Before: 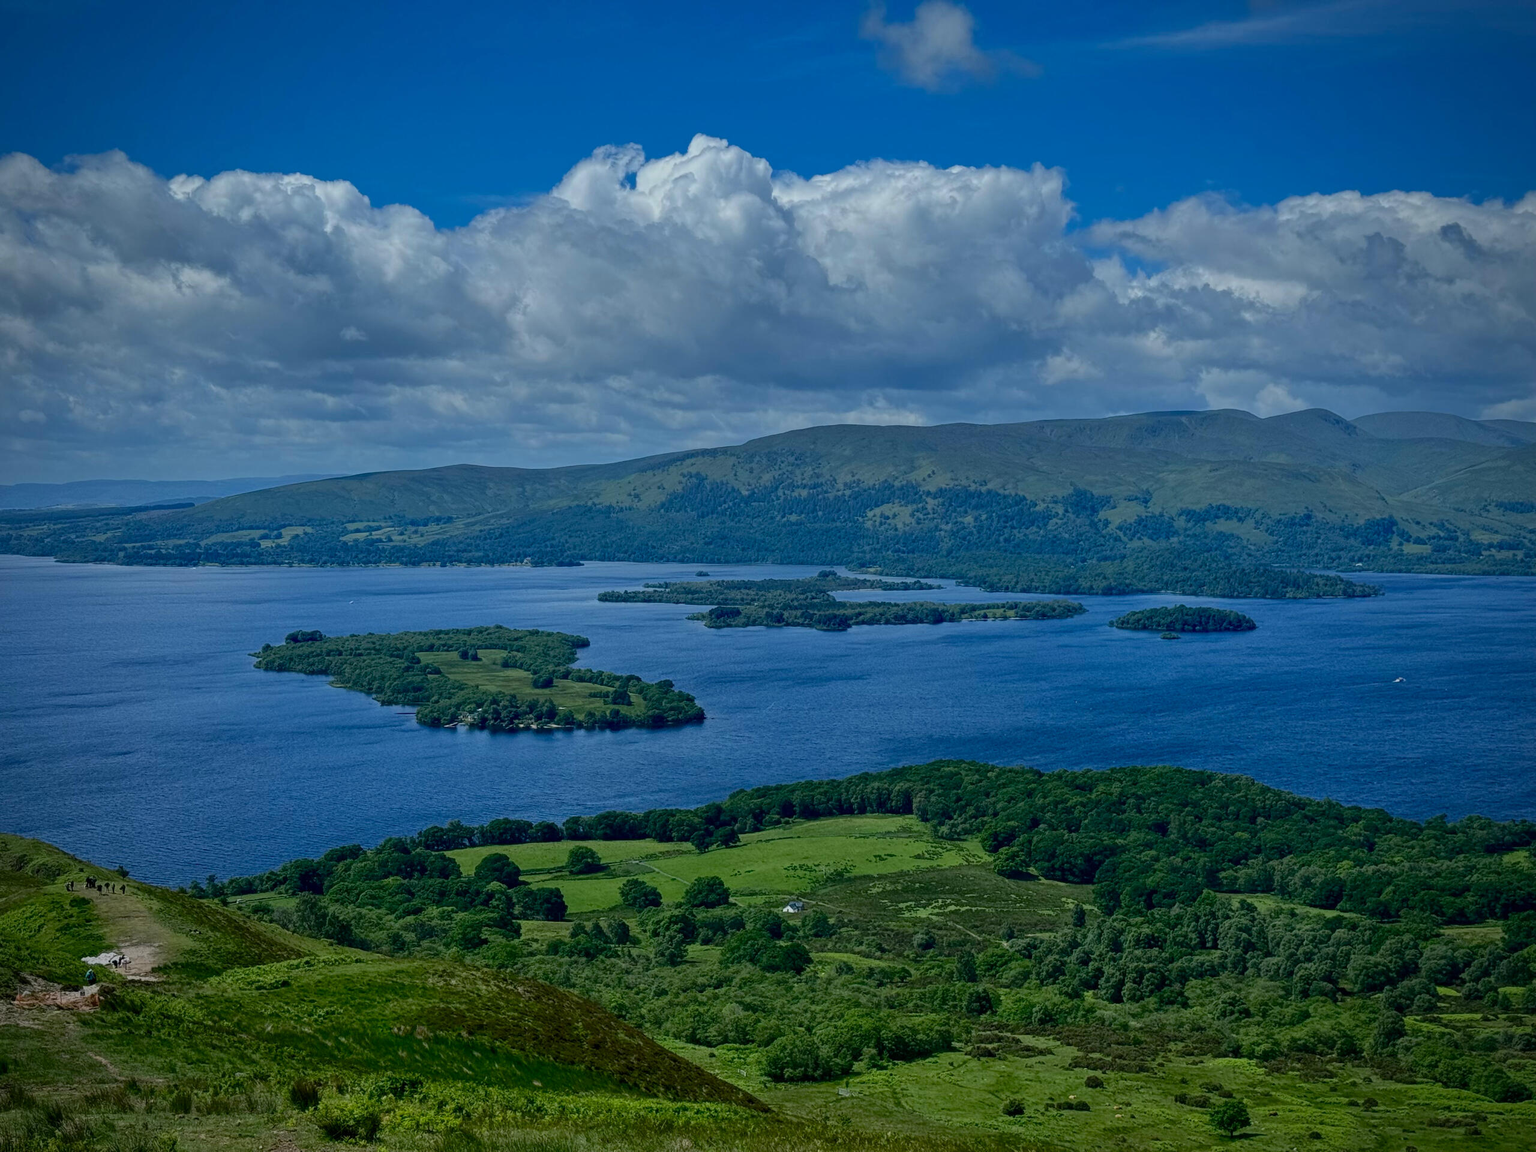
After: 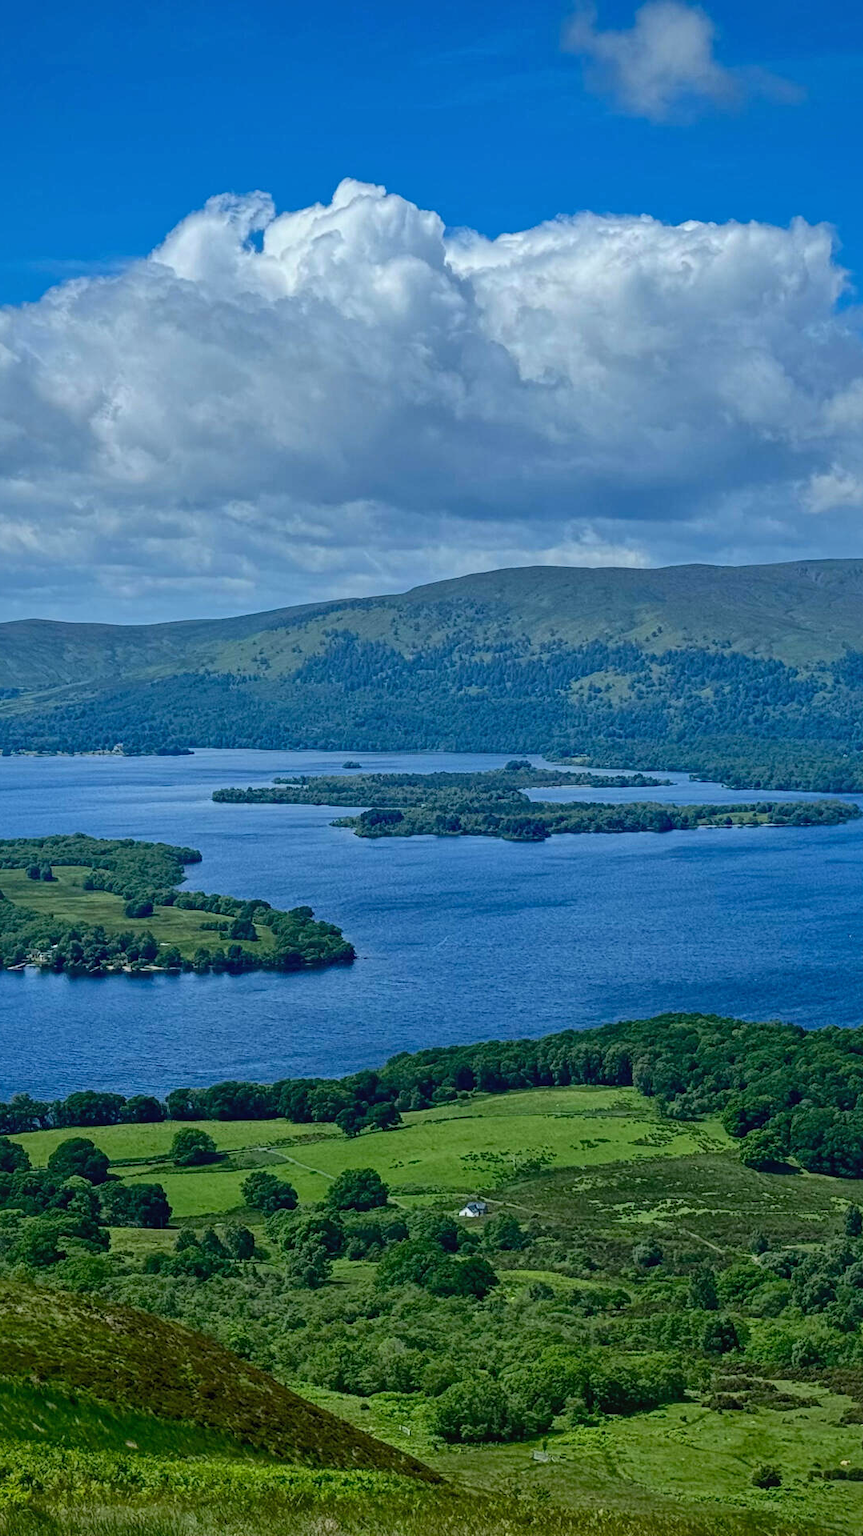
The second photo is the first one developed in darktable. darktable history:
local contrast: mode bilateral grid, contrast 20, coarseness 50, detail 120%, midtone range 0.2
exposure: exposure 0.559 EV, compensate highlight preservation false
crop: left 28.583%, right 29.231%
contrast equalizer: y [[0.439, 0.44, 0.442, 0.457, 0.493, 0.498], [0.5 ×6], [0.5 ×6], [0 ×6], [0 ×6]], mix 0.59
